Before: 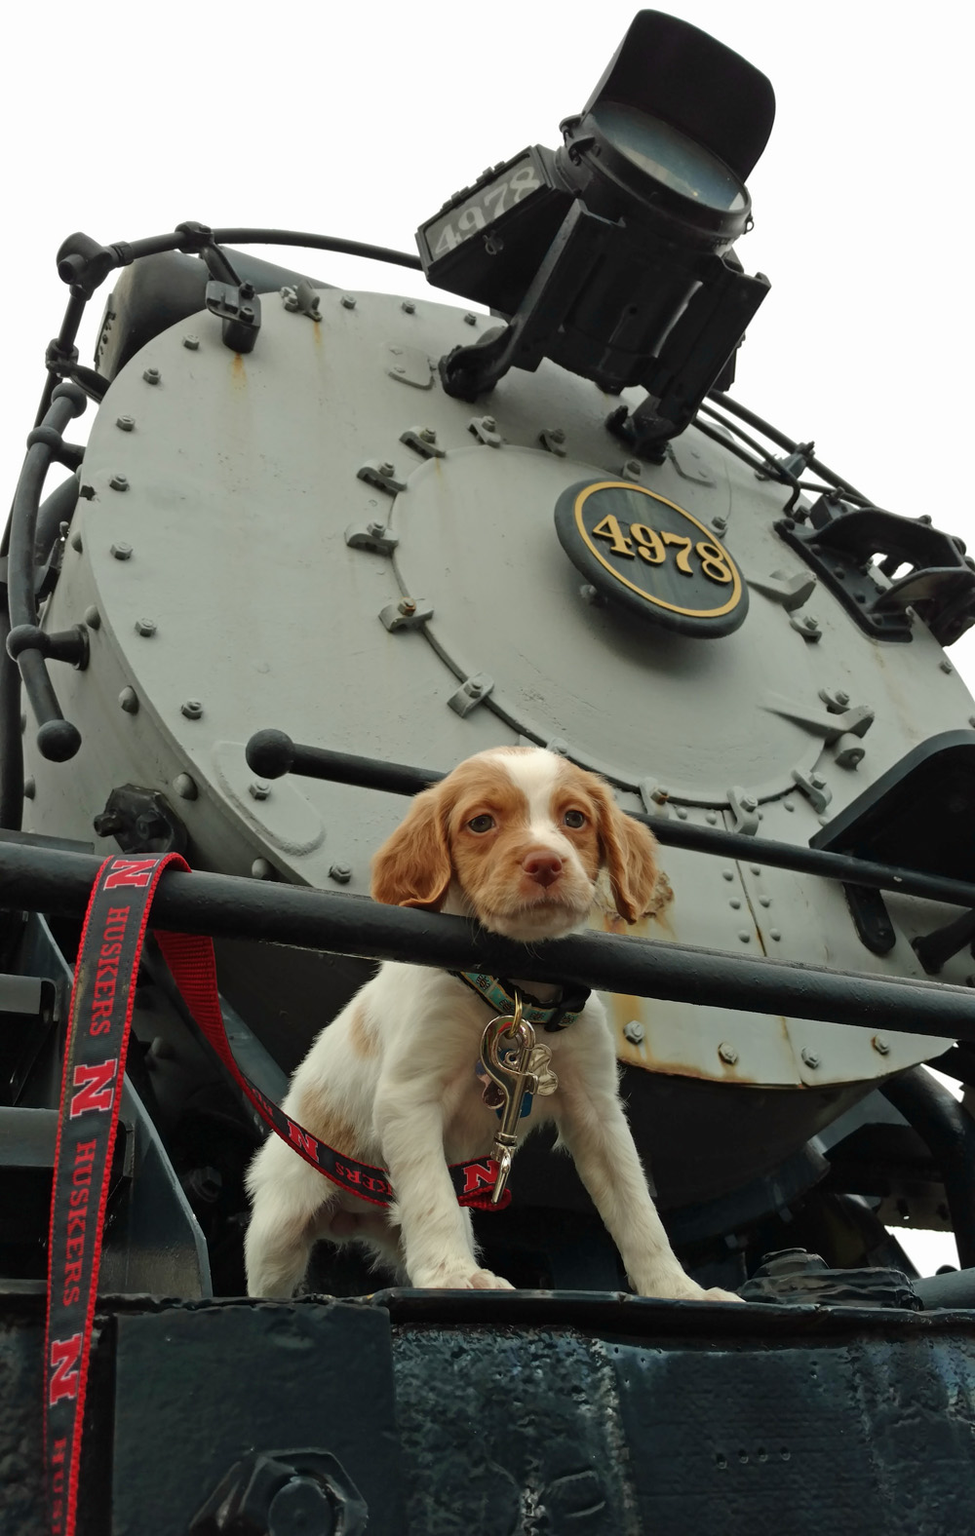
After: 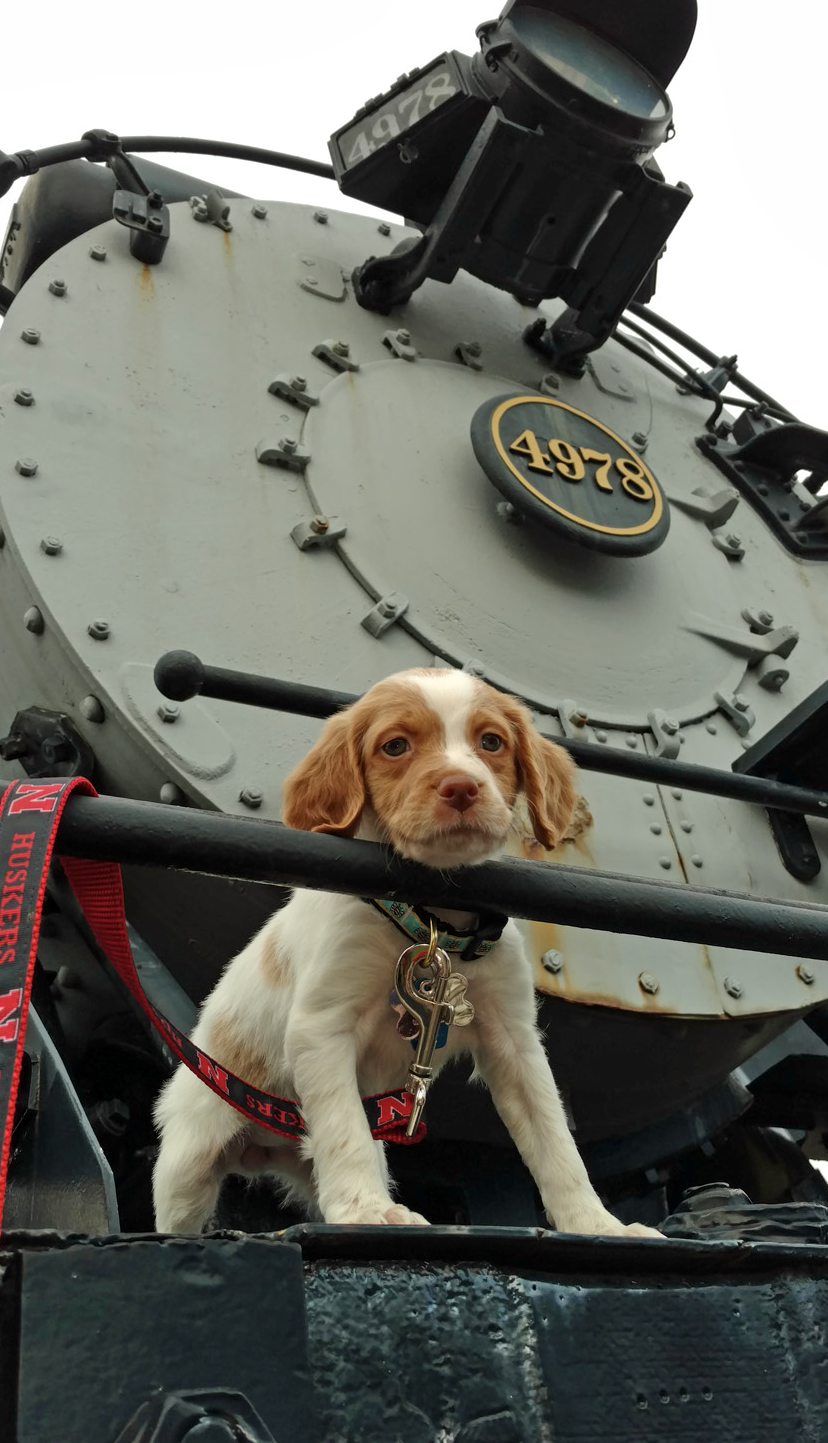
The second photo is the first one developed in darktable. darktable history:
crop: left 9.807%, top 6.259%, right 7.334%, bottom 2.177%
shadows and highlights: shadows 37.27, highlights -28.18, soften with gaussian
local contrast: highlights 100%, shadows 100%, detail 120%, midtone range 0.2
